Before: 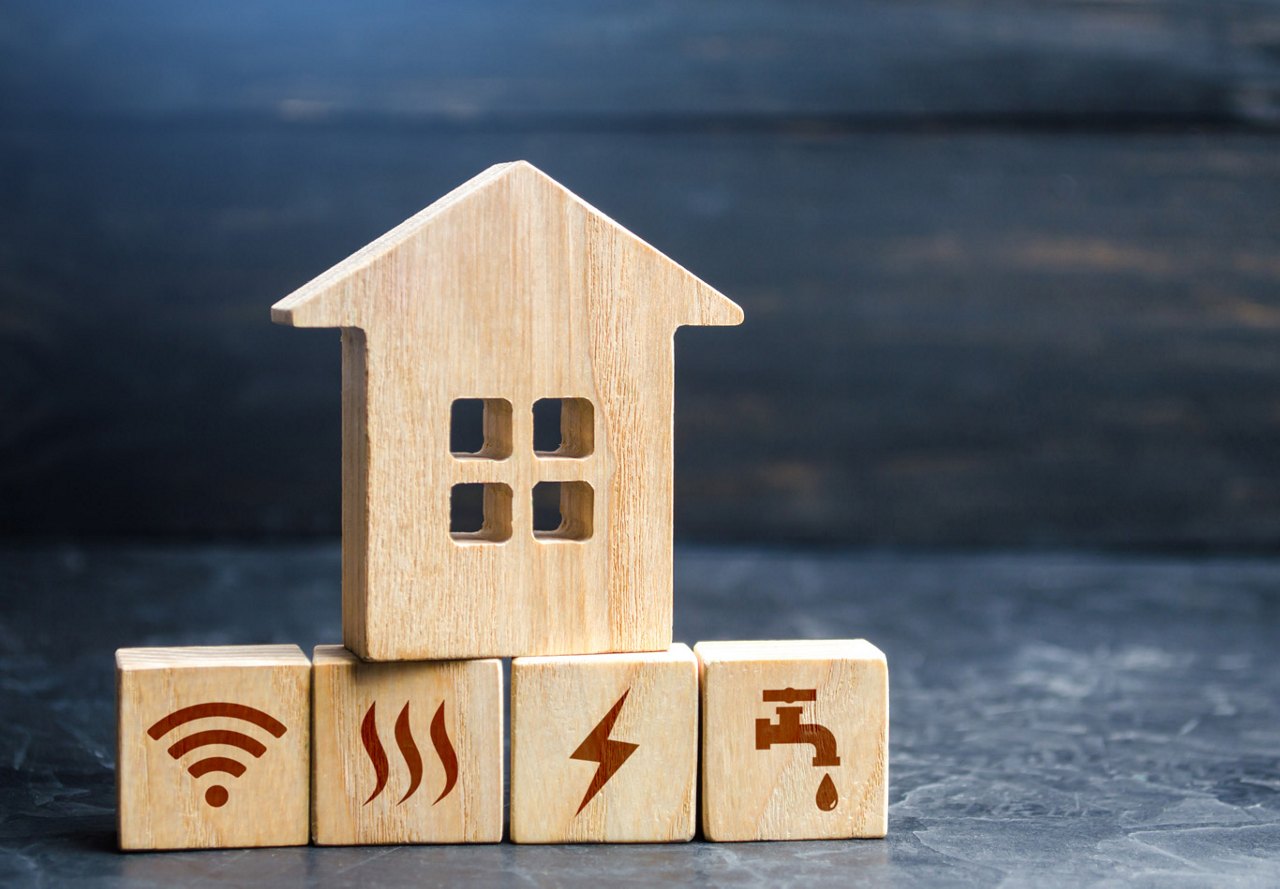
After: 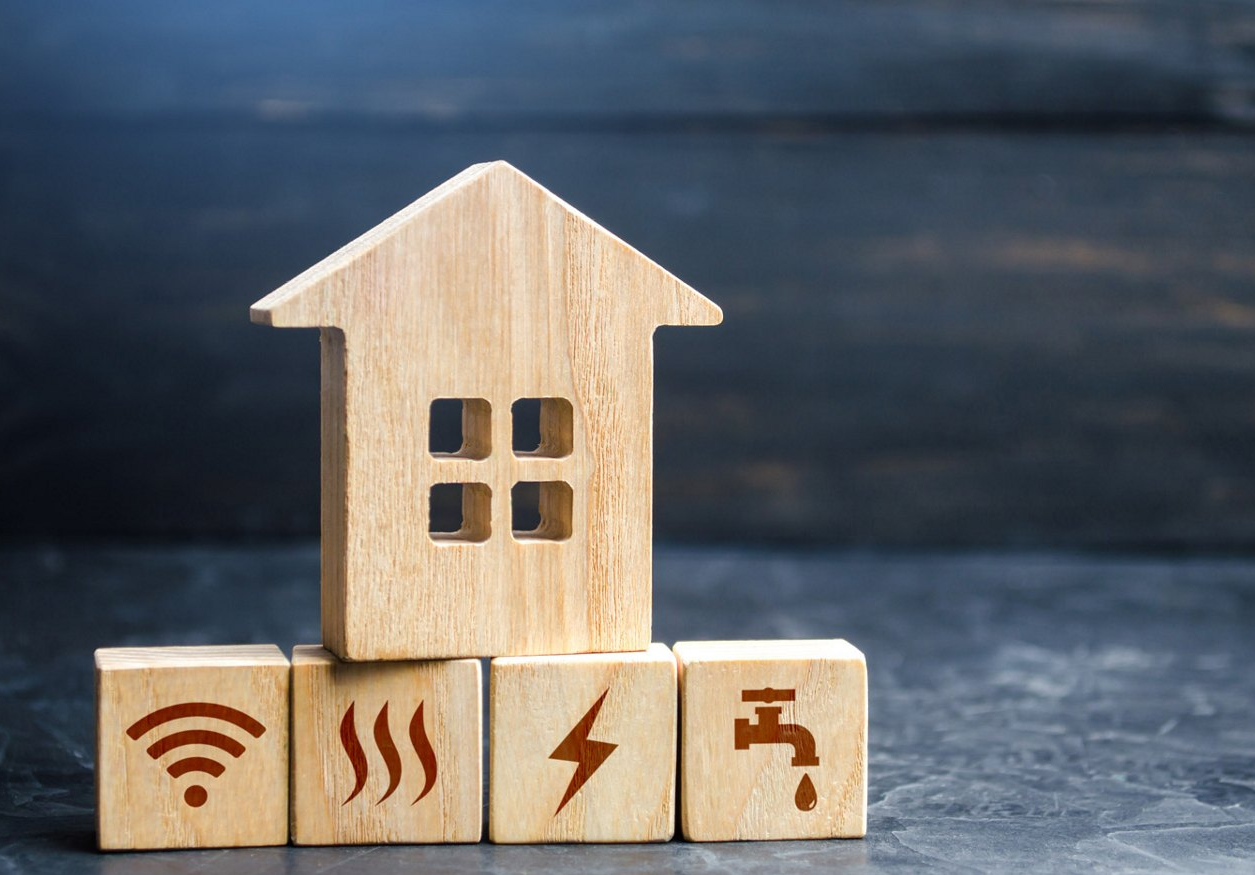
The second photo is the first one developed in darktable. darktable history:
crop: left 1.644%, right 0.274%, bottom 1.568%
